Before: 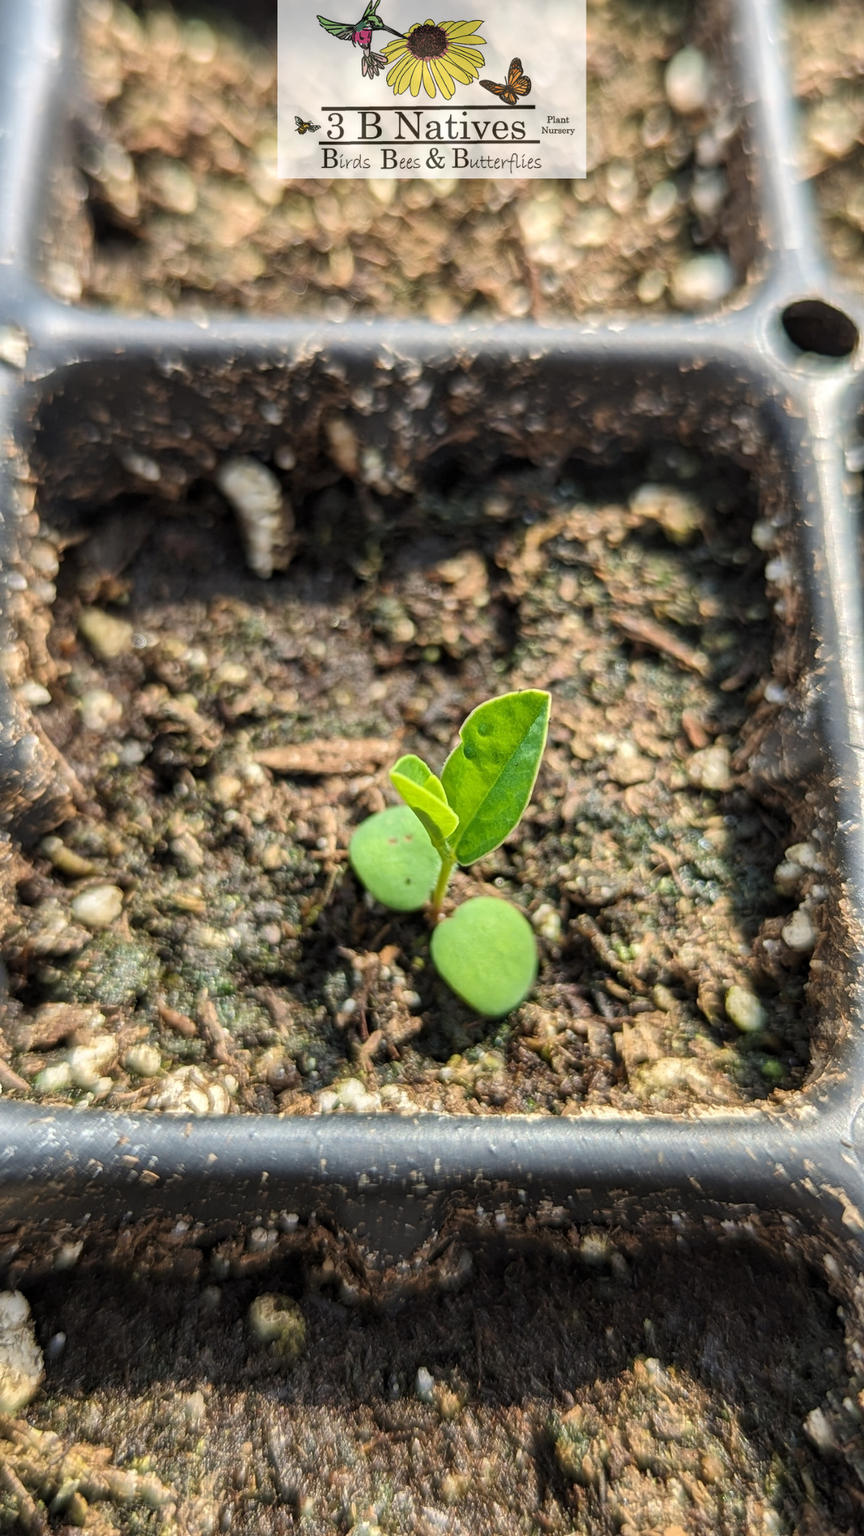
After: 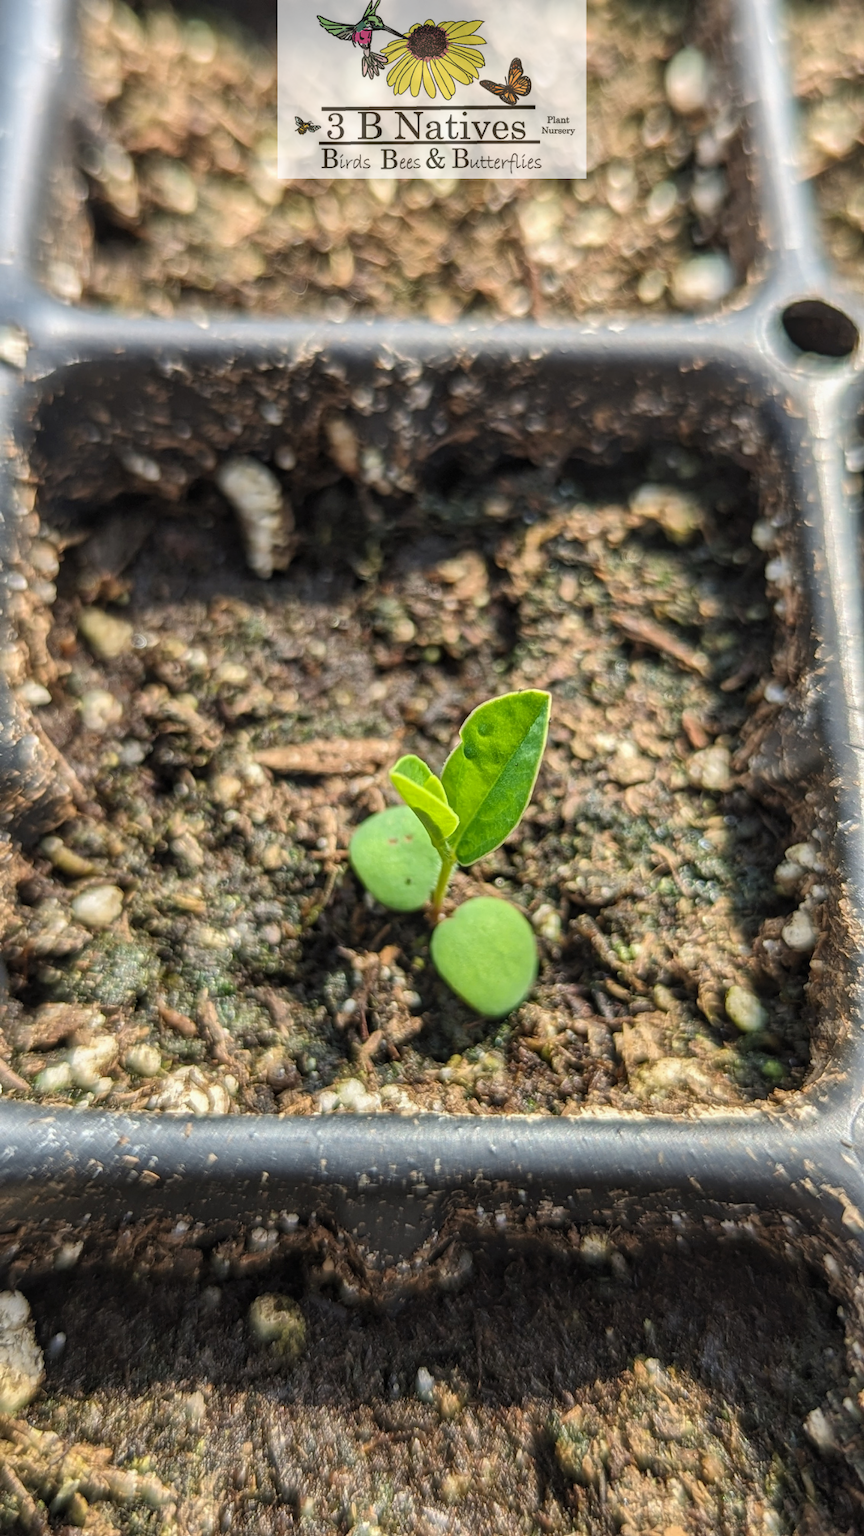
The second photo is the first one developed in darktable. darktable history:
exposure: compensate highlight preservation false
local contrast: detail 110%
